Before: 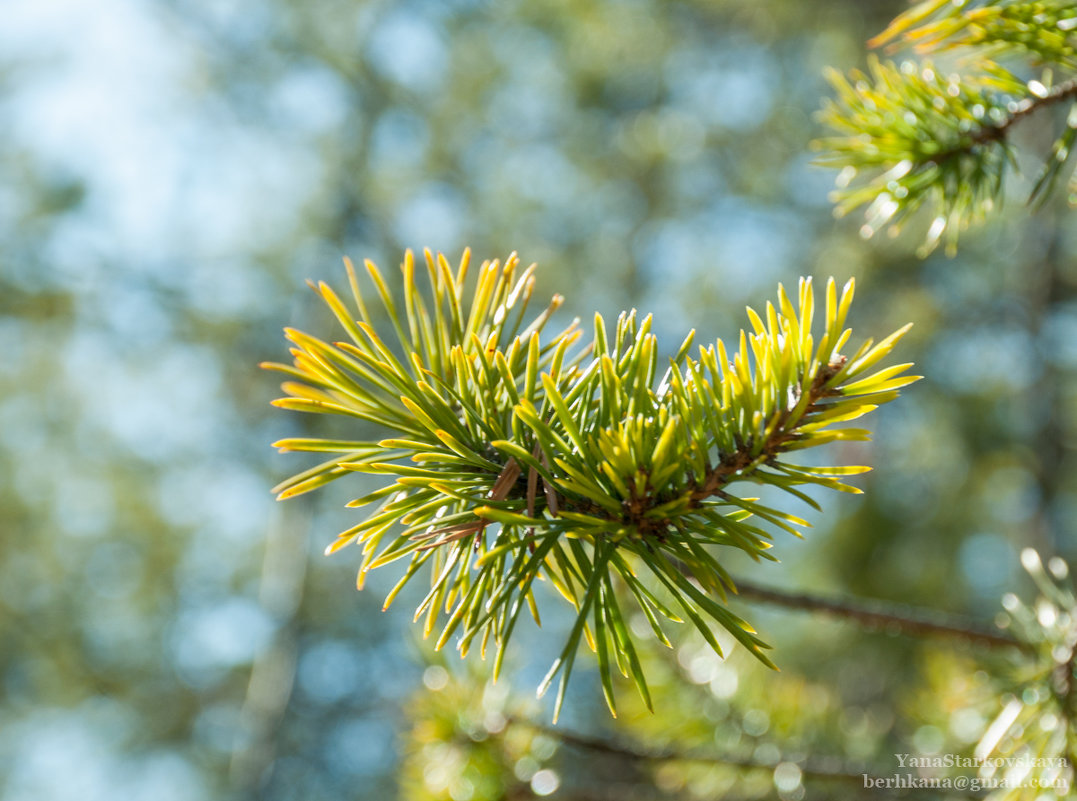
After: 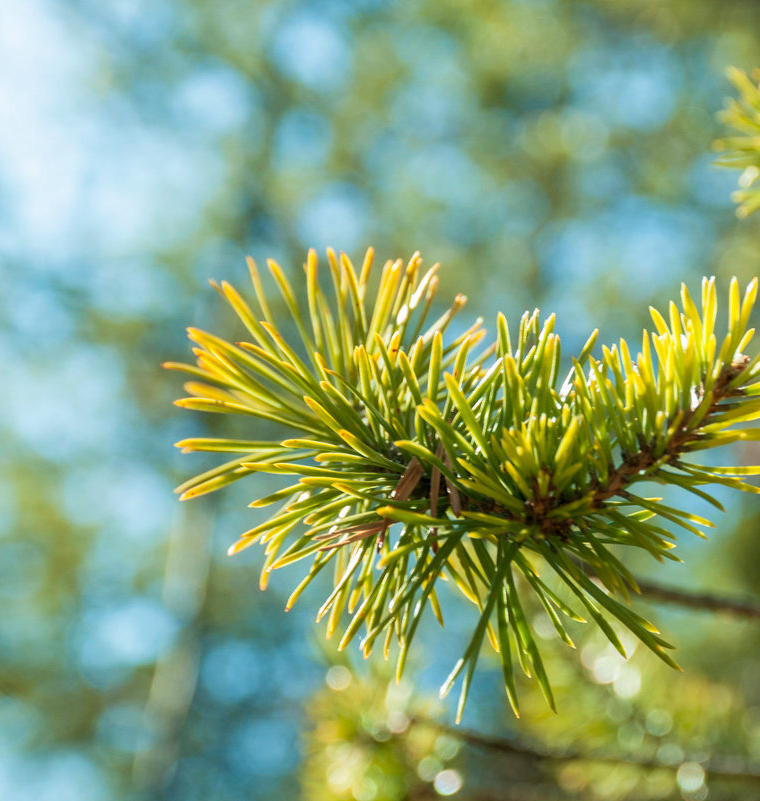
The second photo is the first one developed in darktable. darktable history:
crop and rotate: left 9.053%, right 20.301%
velvia: strength 44.41%
